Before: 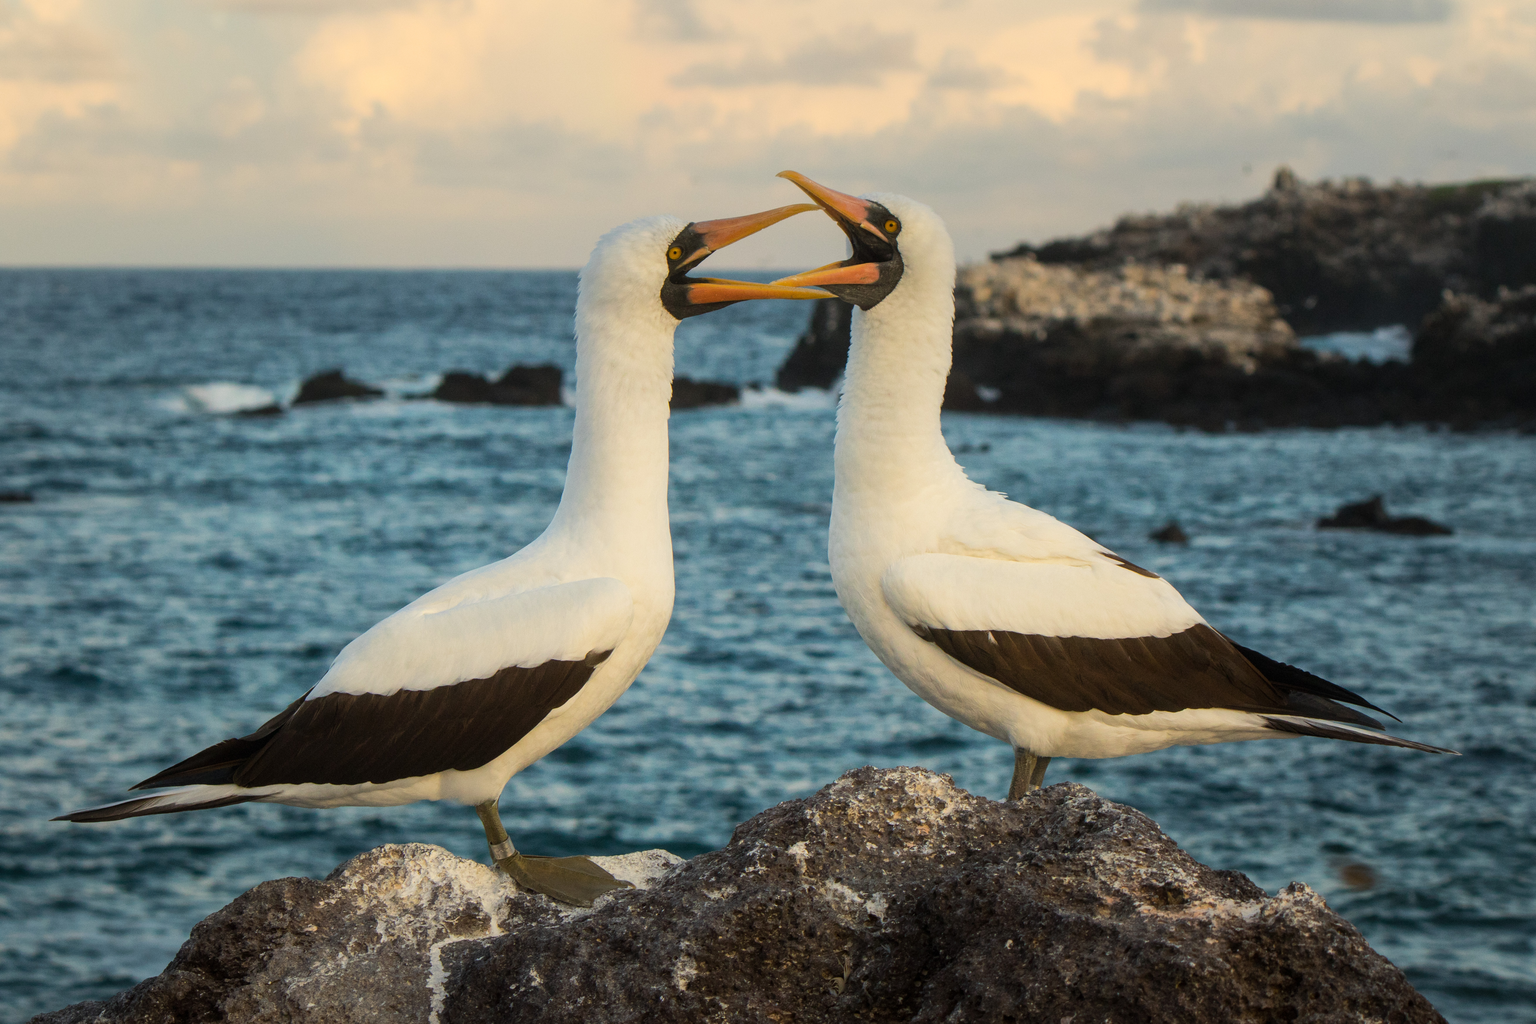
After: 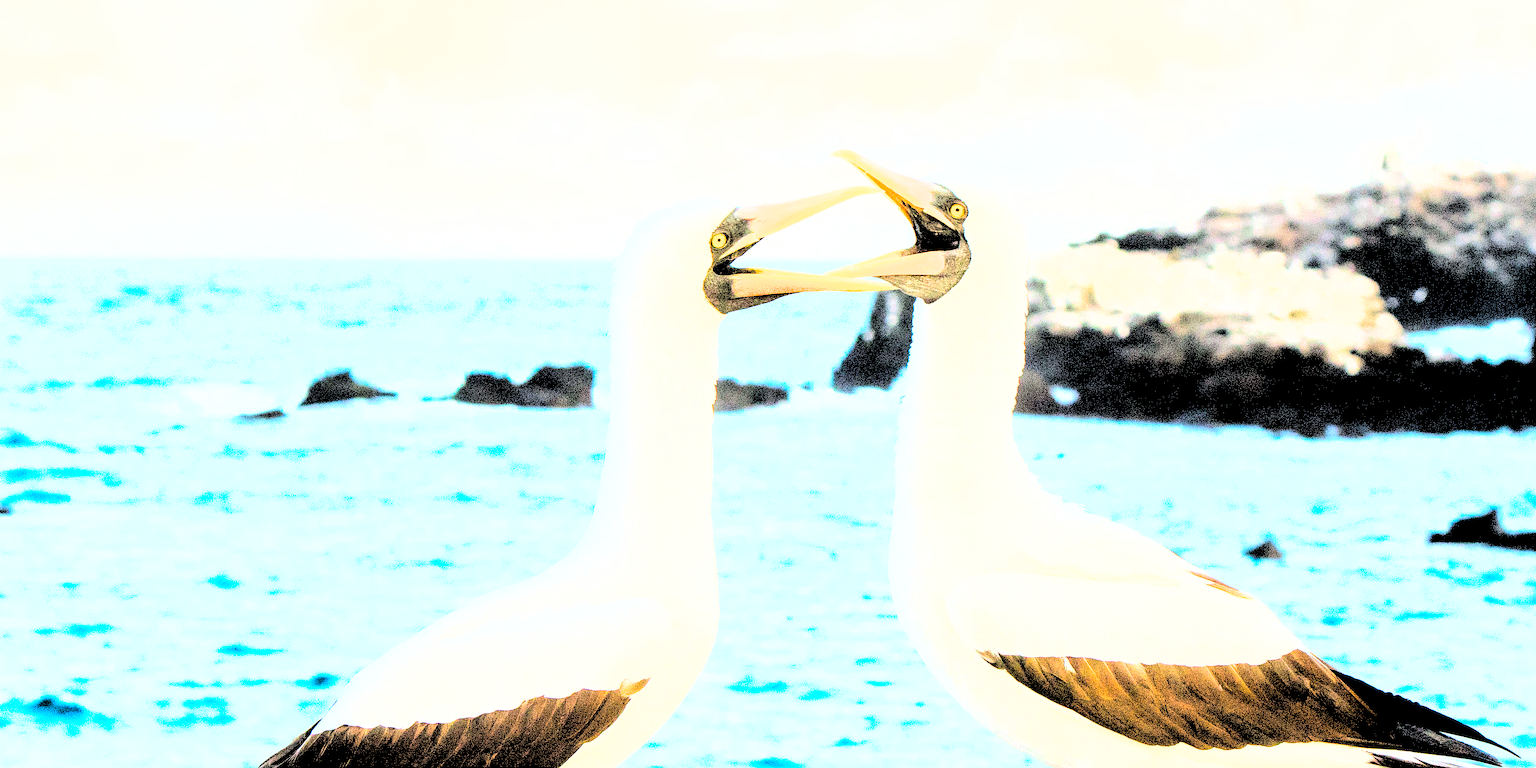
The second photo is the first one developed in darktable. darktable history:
exposure: black level correction 0, exposure 1.2 EV, compensate highlight preservation false
crop: left 1.509%, top 3.452%, right 7.696%, bottom 28.452%
sharpen: on, module defaults
shadows and highlights: on, module defaults
white balance: red 0.954, blue 1.079
levels: levels [0.246, 0.246, 0.506]
